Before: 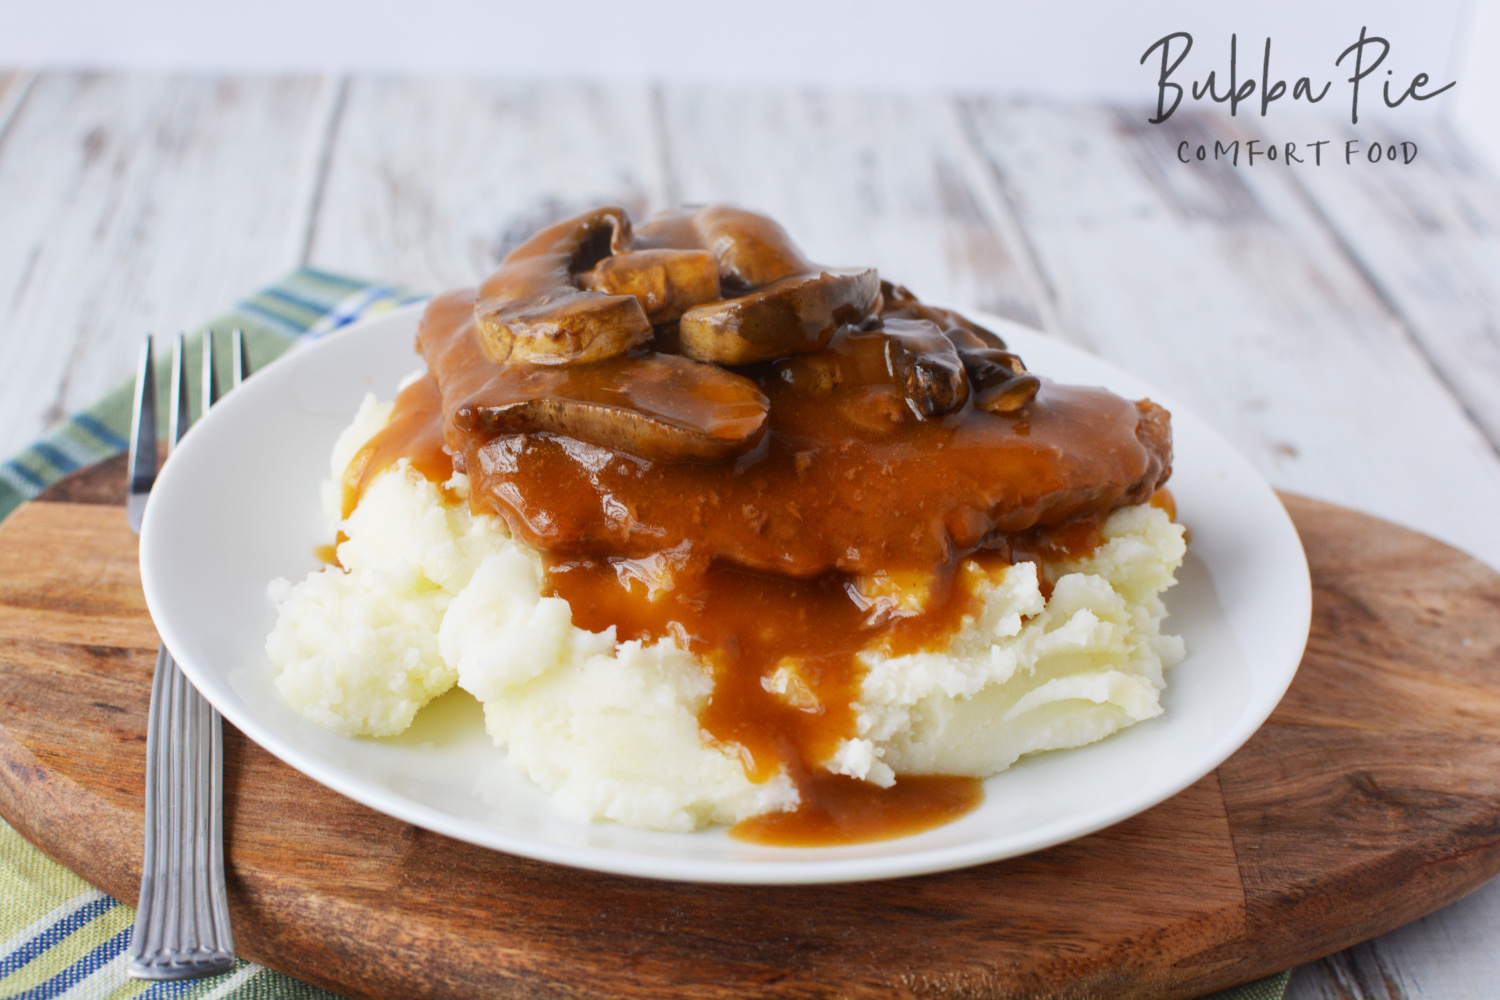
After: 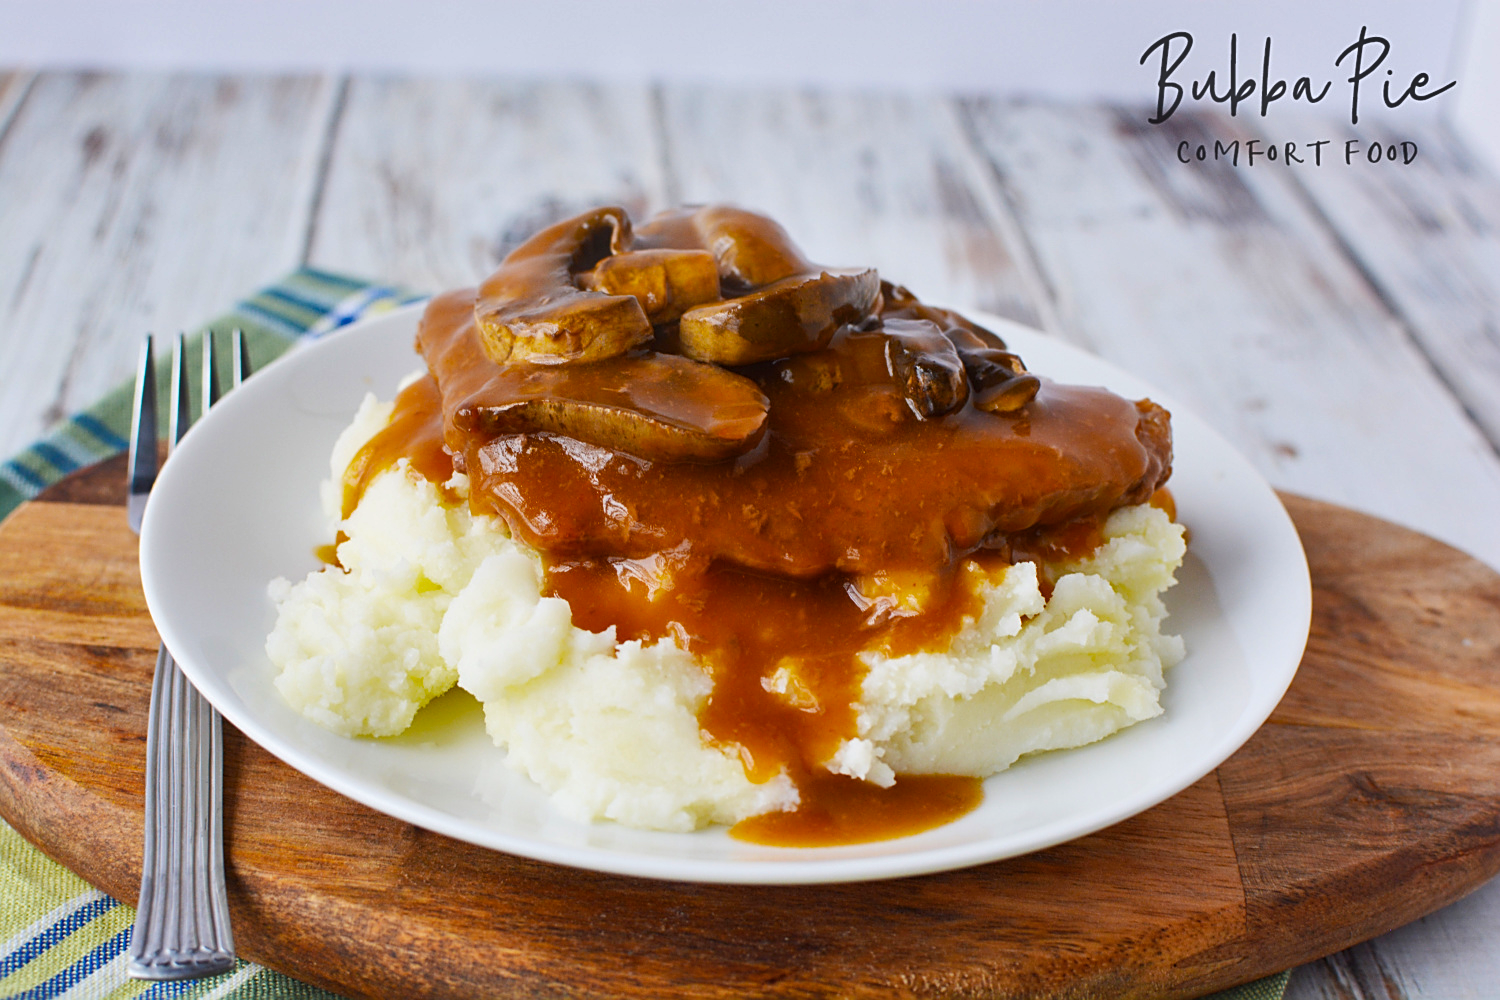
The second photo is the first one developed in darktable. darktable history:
shadows and highlights: low approximation 0.01, soften with gaussian
color balance rgb: perceptual saturation grading › global saturation 20%, global vibrance 20%
sharpen: on, module defaults
